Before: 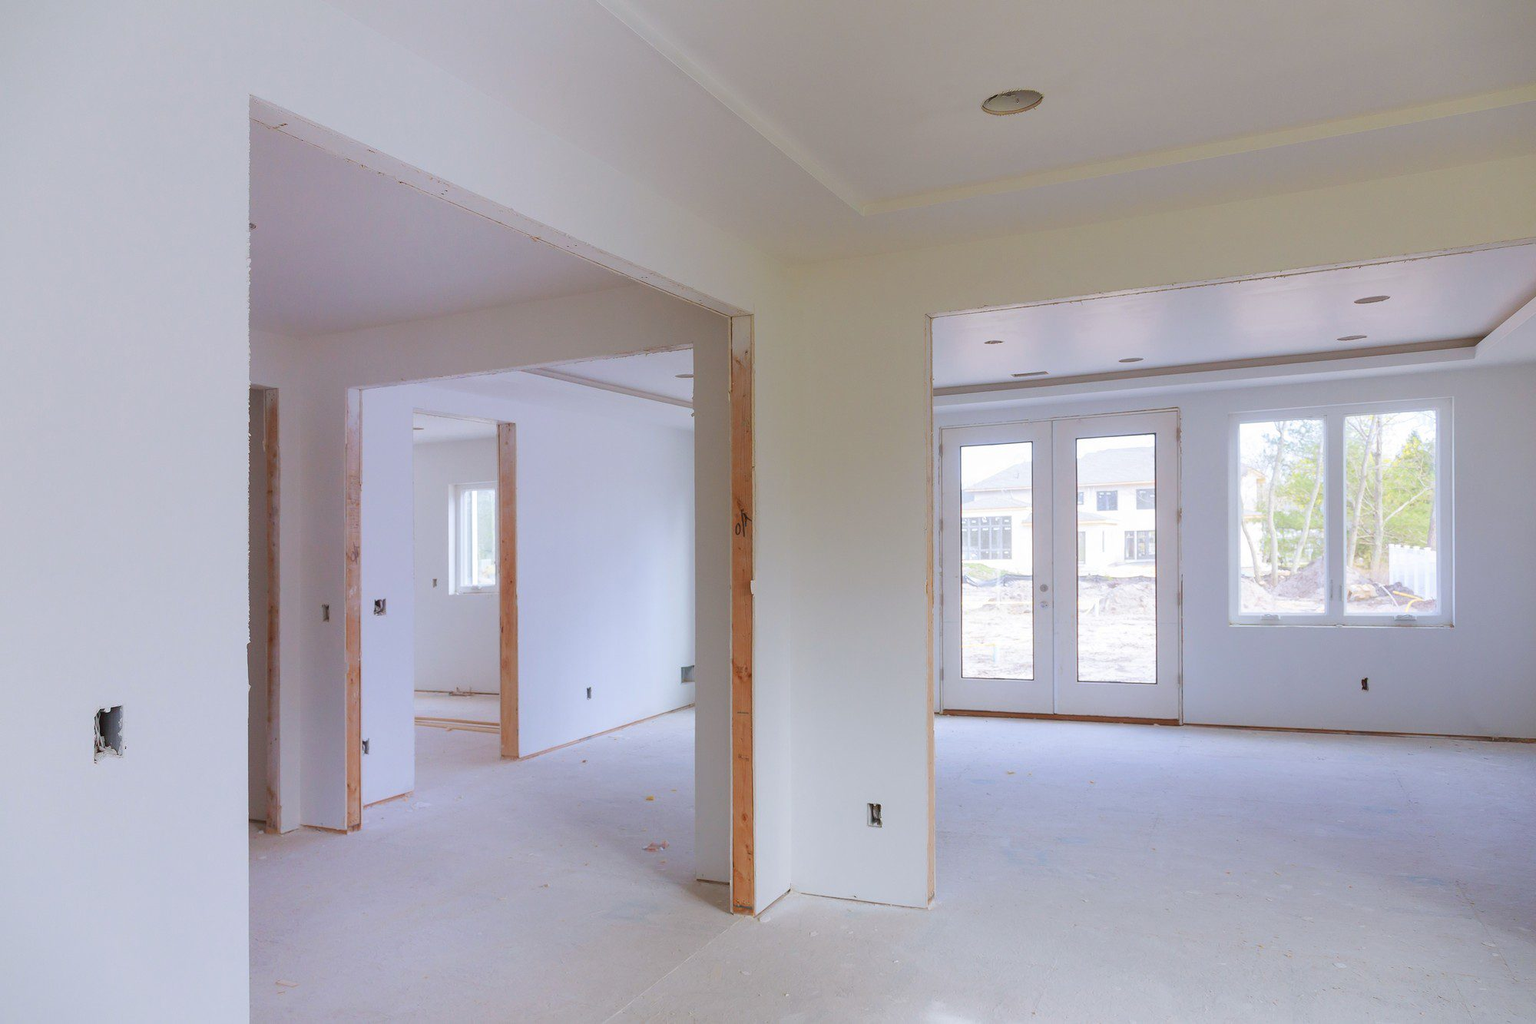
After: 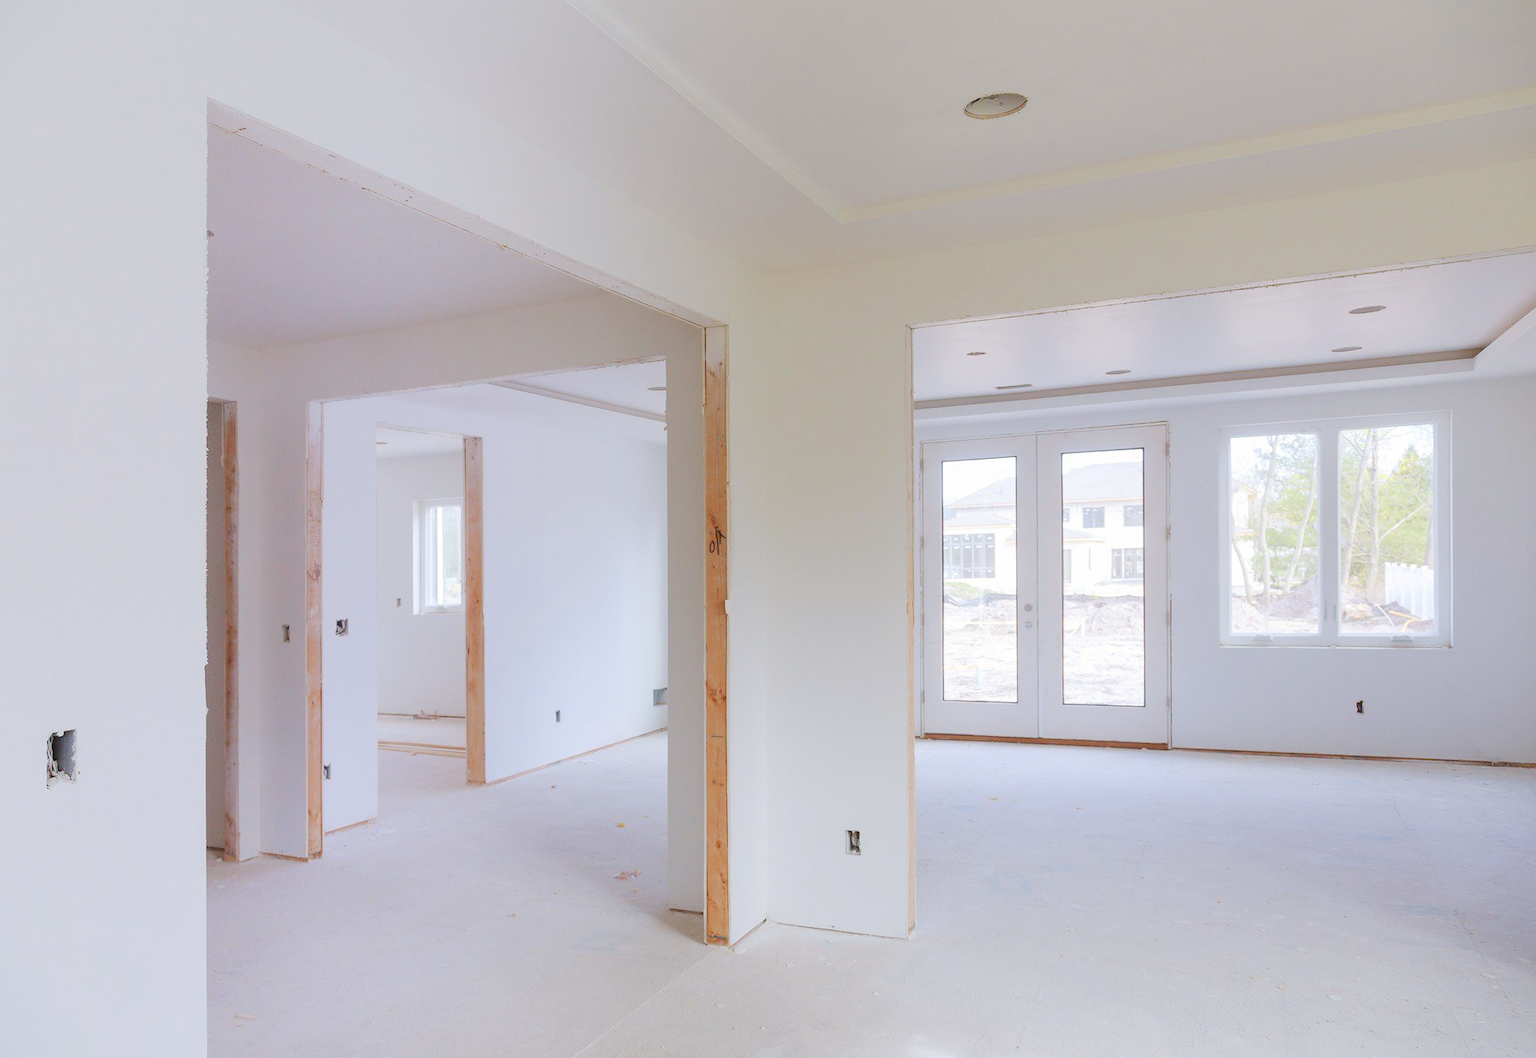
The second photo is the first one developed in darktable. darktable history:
crop and rotate: left 3.238%
base curve: curves: ch0 [(0, 0) (0.158, 0.273) (0.879, 0.895) (1, 1)], preserve colors none
